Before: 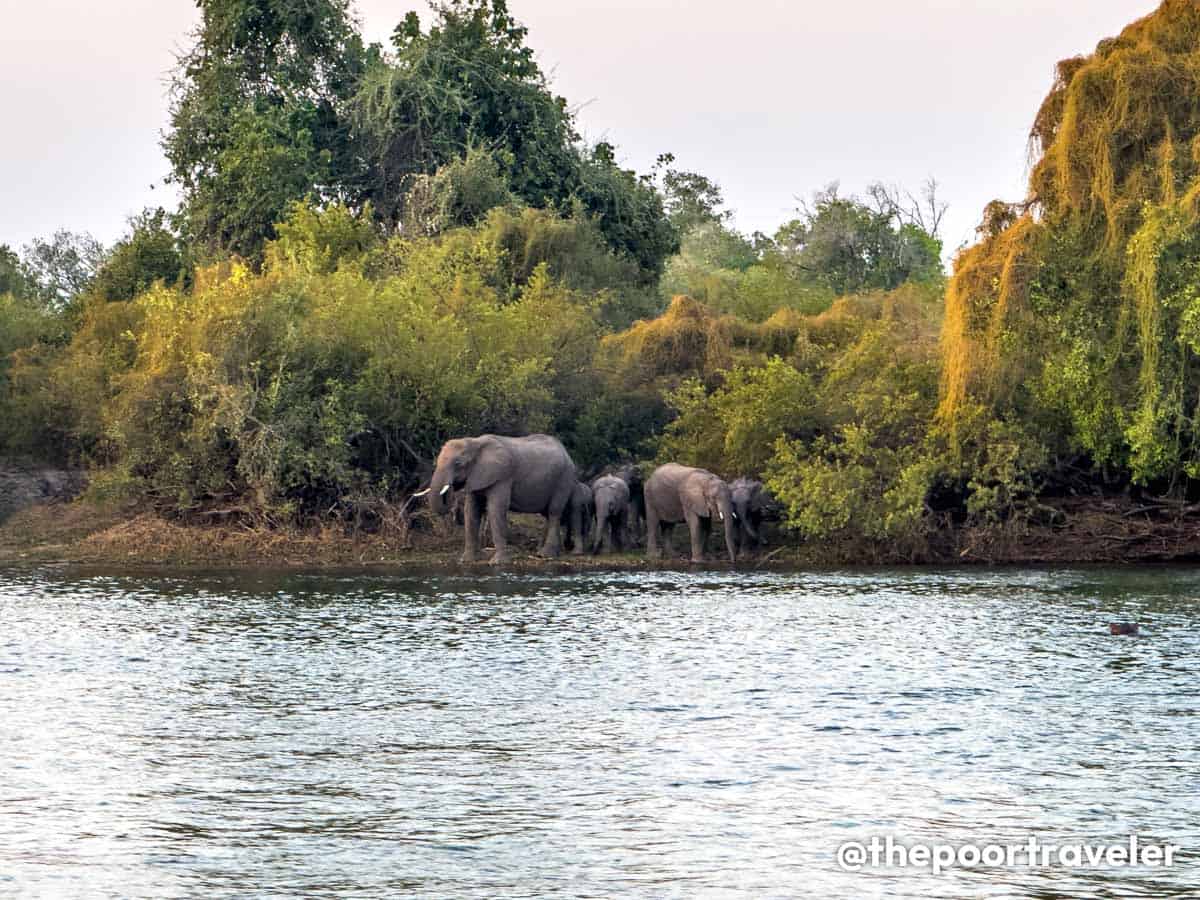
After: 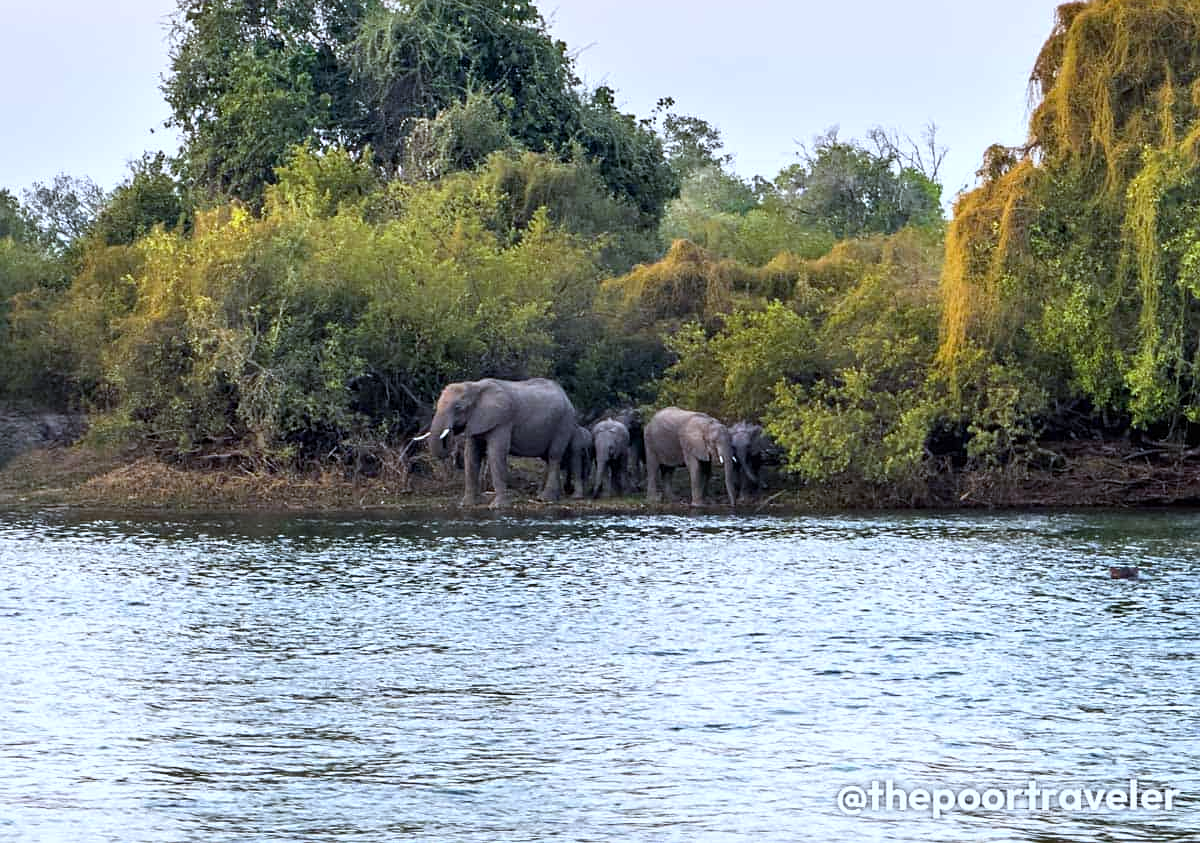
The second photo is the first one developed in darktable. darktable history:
crop and rotate: top 6.25%
white balance: red 0.931, blue 1.11
sharpen: amount 0.2
